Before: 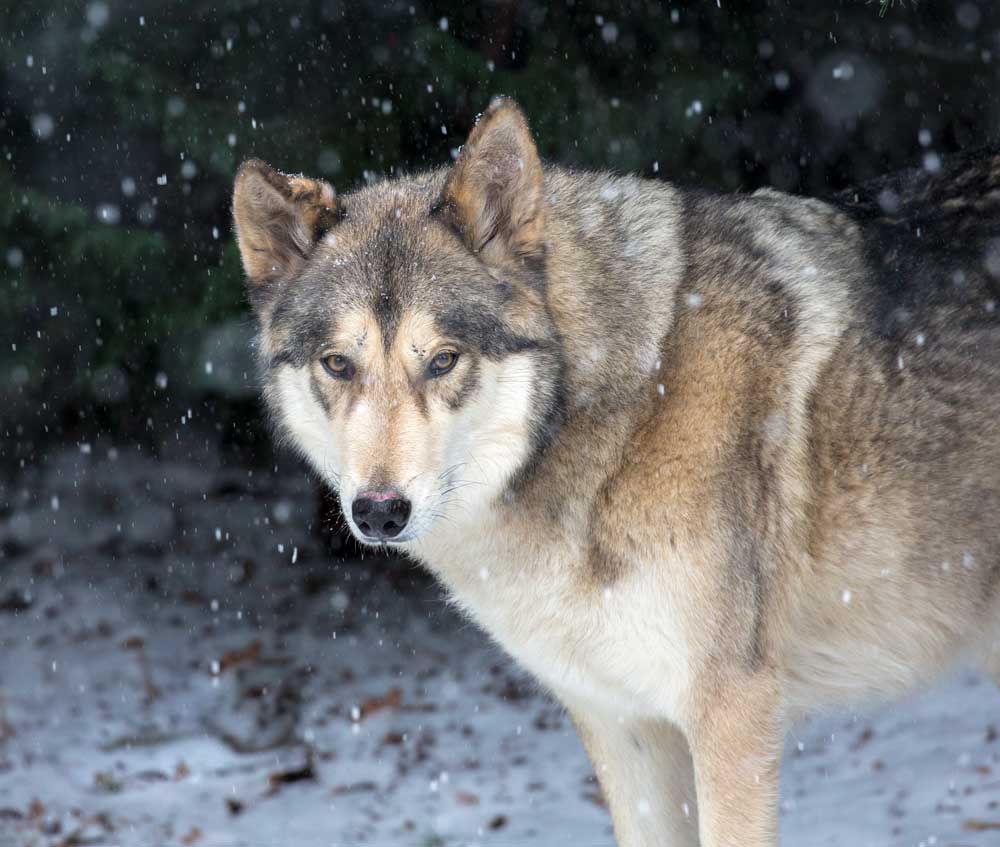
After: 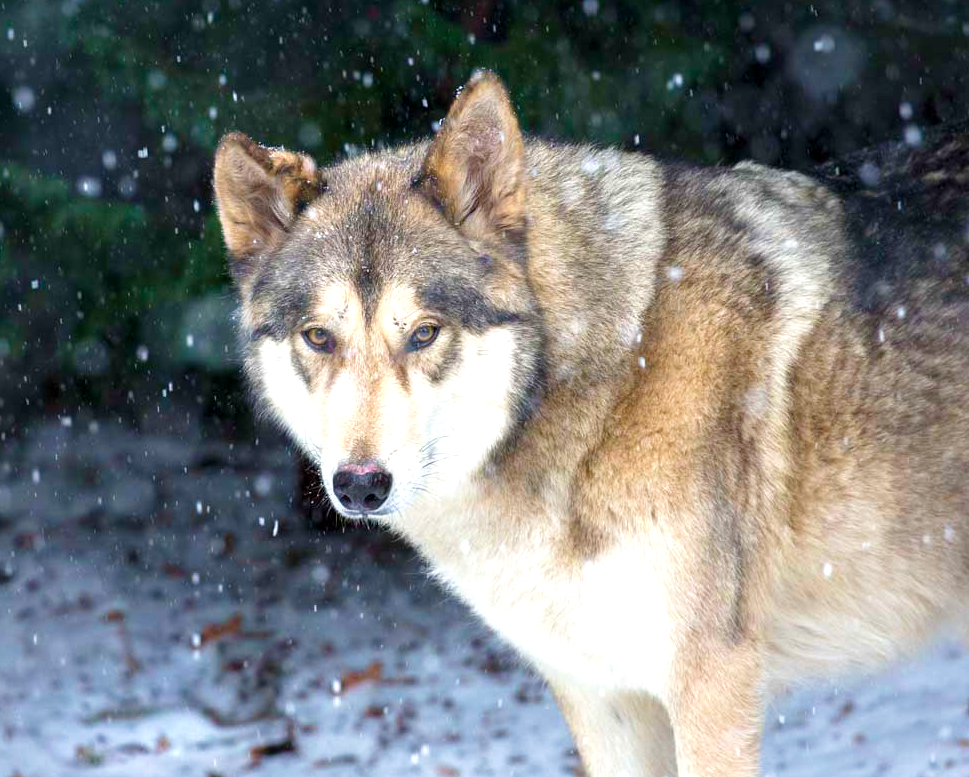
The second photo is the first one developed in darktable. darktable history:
crop: left 1.964%, top 3.251%, right 1.122%, bottom 4.933%
velvia: on, module defaults
color balance rgb: perceptual saturation grading › global saturation 20%, perceptual saturation grading › highlights -25%, perceptual saturation grading › shadows 50%
exposure: exposure 0.559 EV, compensate highlight preservation false
